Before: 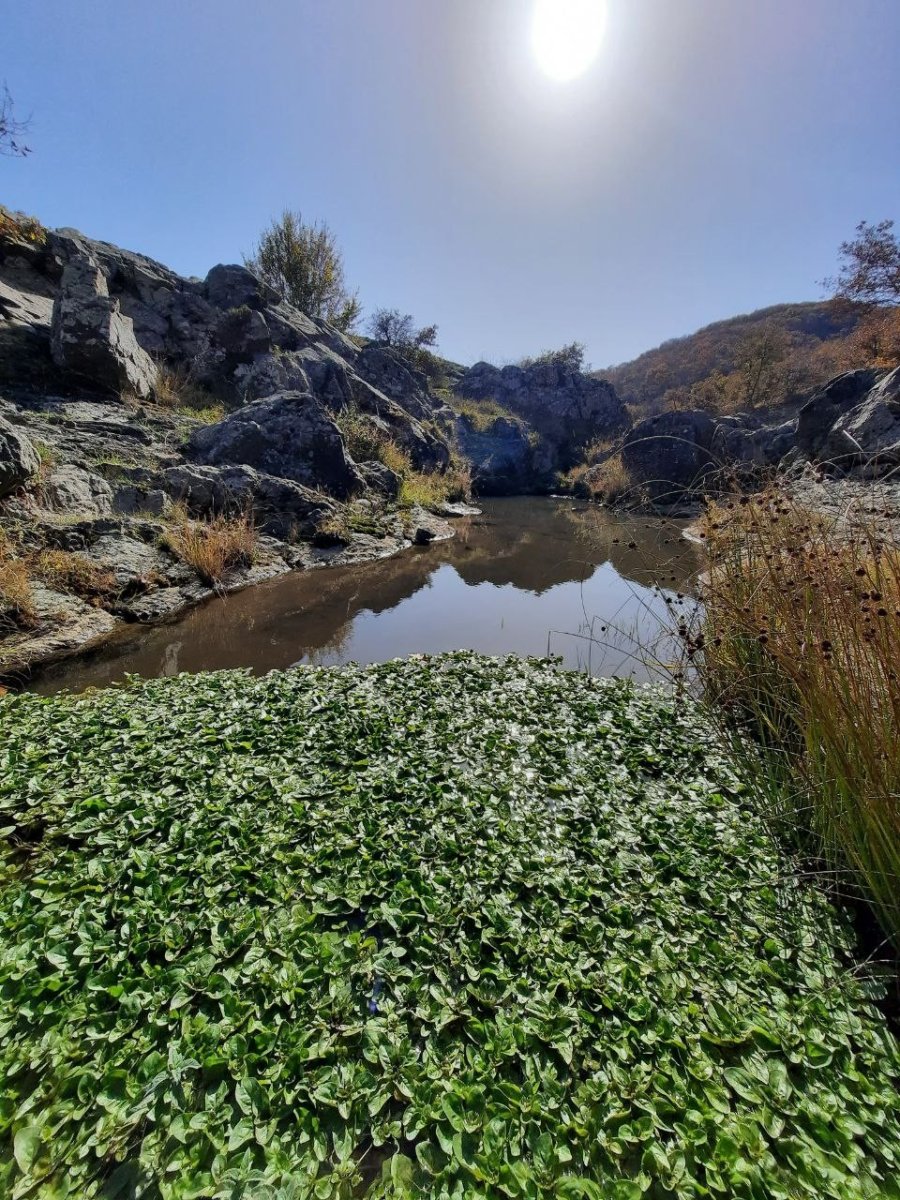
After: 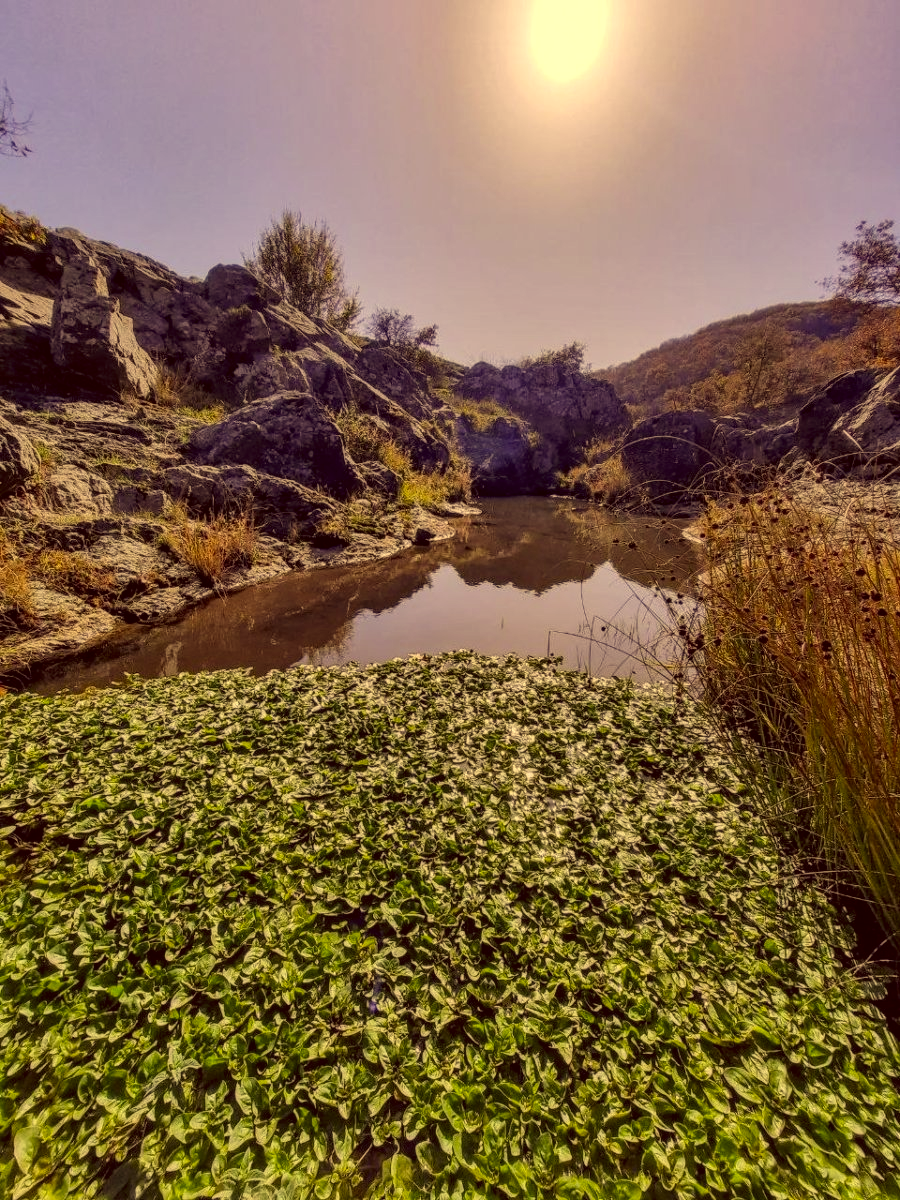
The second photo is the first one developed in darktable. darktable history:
local contrast: highlights 3%, shadows 7%, detail 133%
color correction: highlights a* 10.06, highlights b* 38.65, shadows a* 14.77, shadows b* 3.41
